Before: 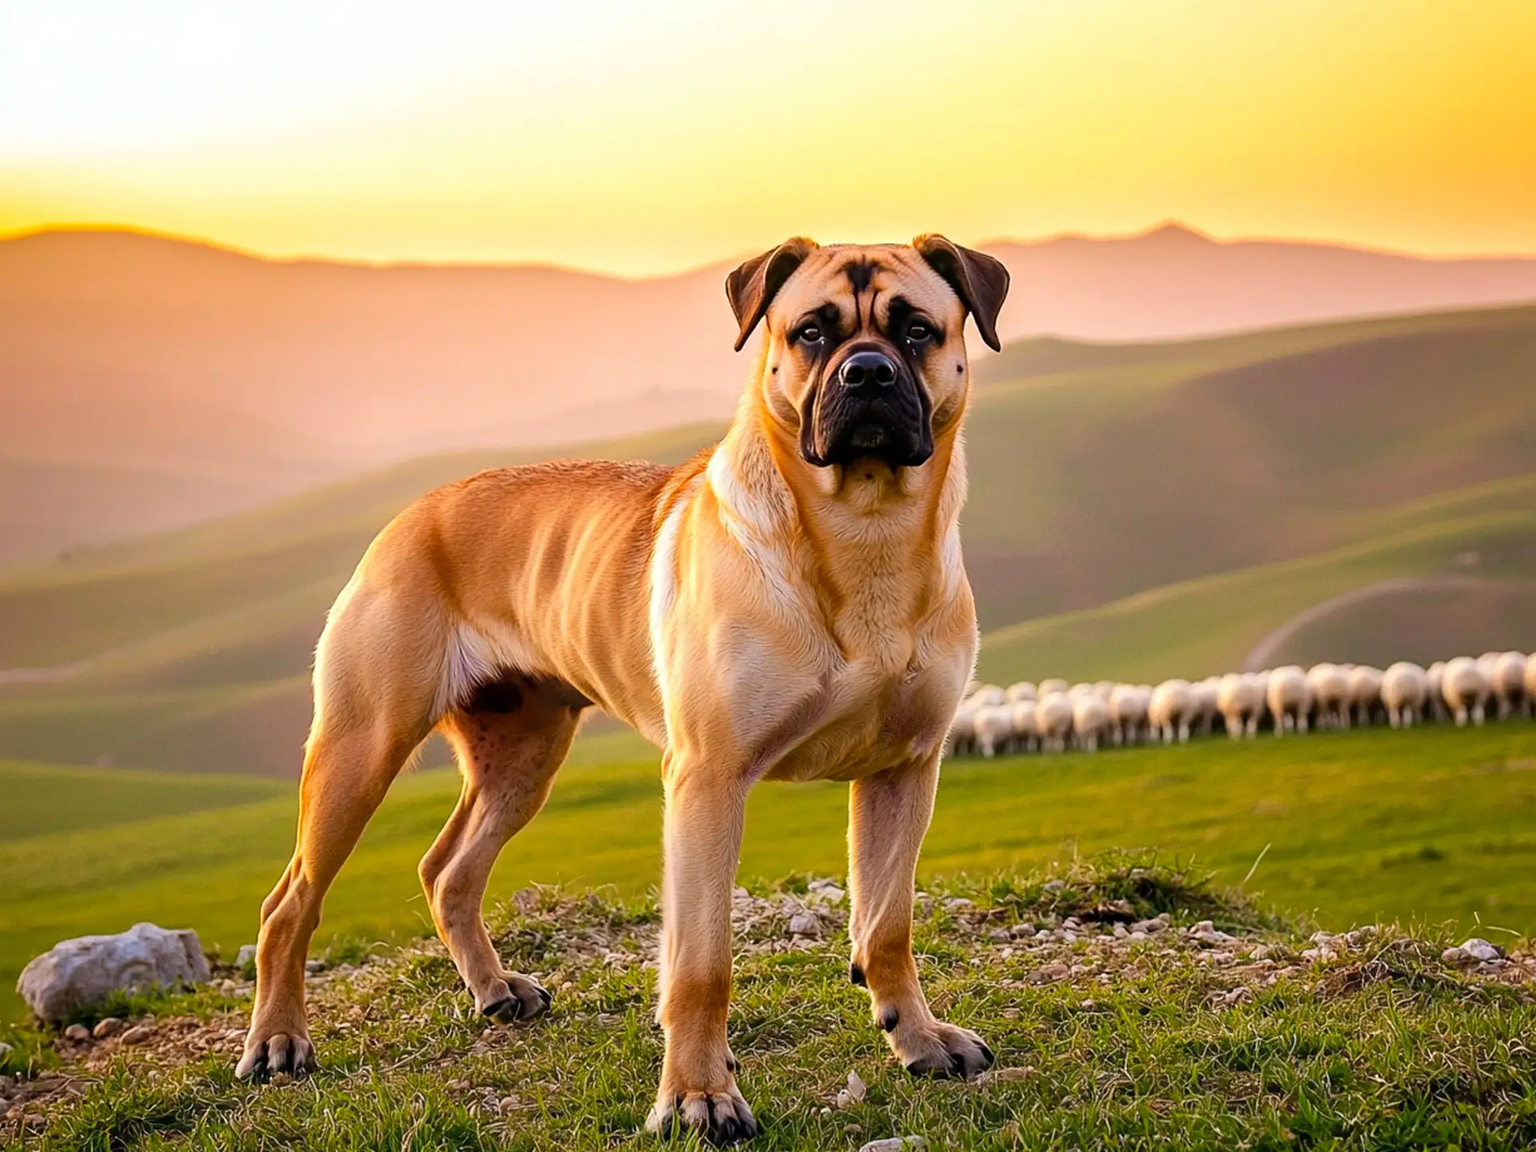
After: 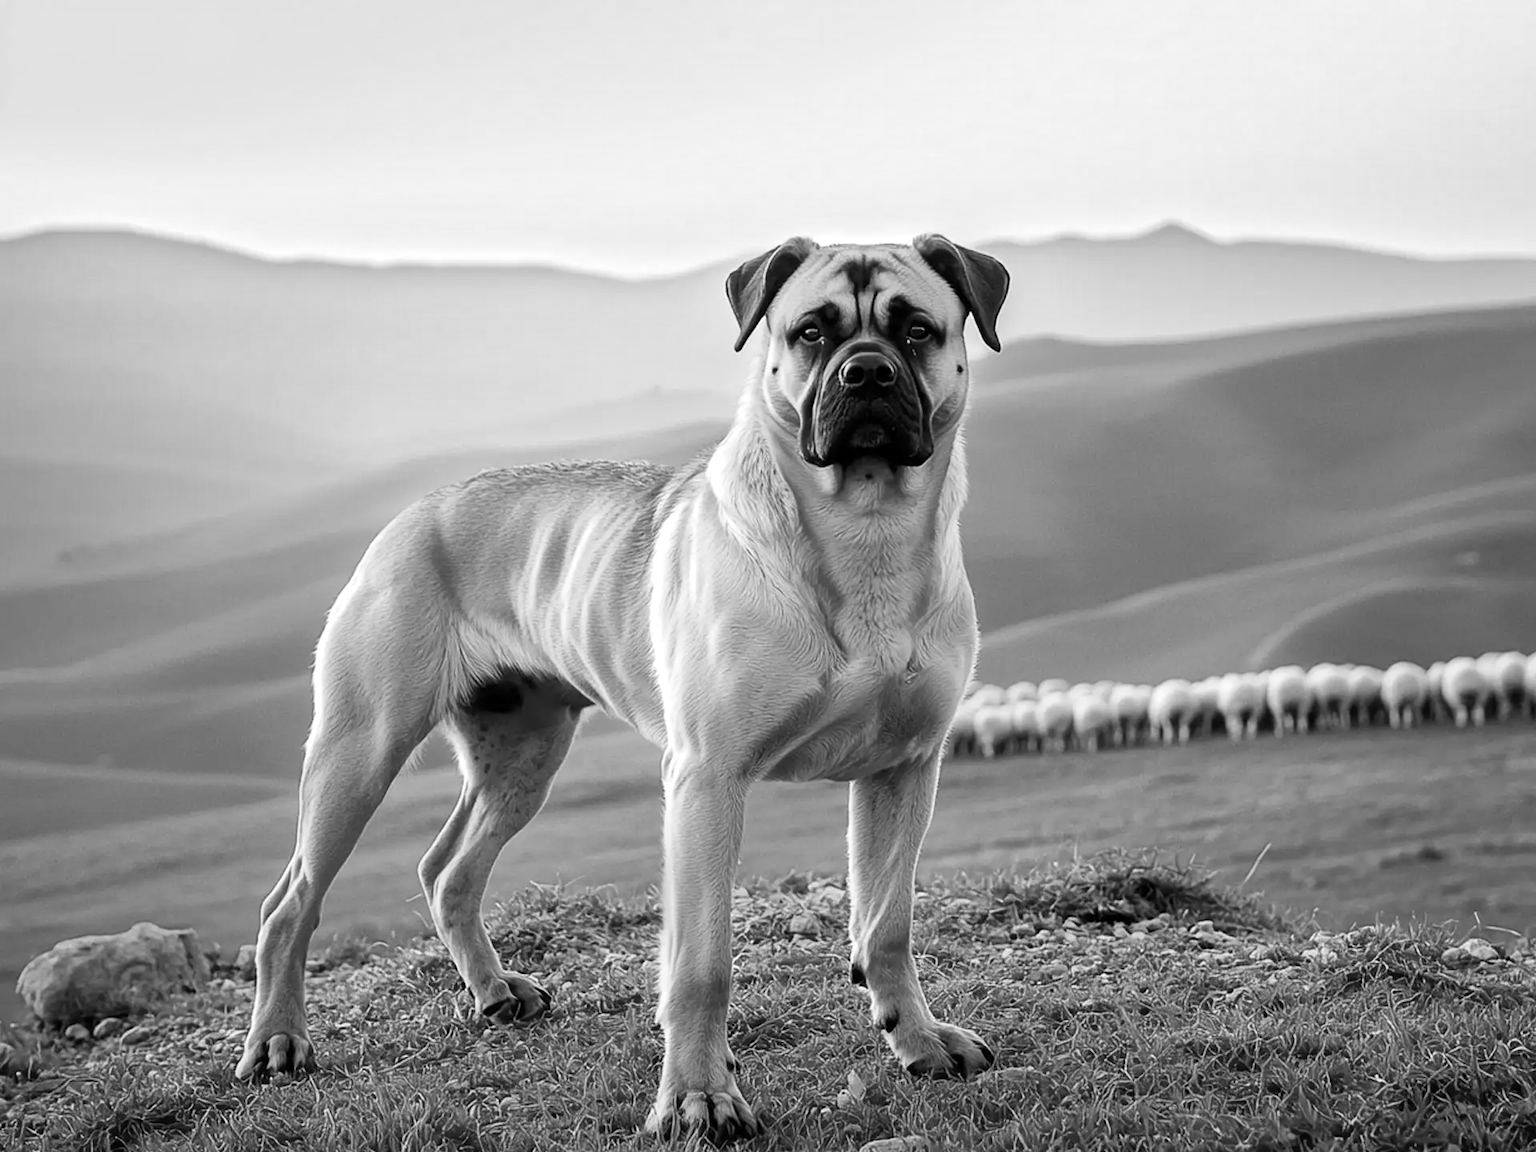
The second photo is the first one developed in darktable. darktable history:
exposure: exposure 0.574 EV, compensate highlight preservation false
contrast brightness saturation: contrast 0.04, saturation 0.07
local contrast: mode bilateral grid, contrast 10, coarseness 25, detail 115%, midtone range 0.2
monochrome: a 79.32, b 81.83, size 1.1
